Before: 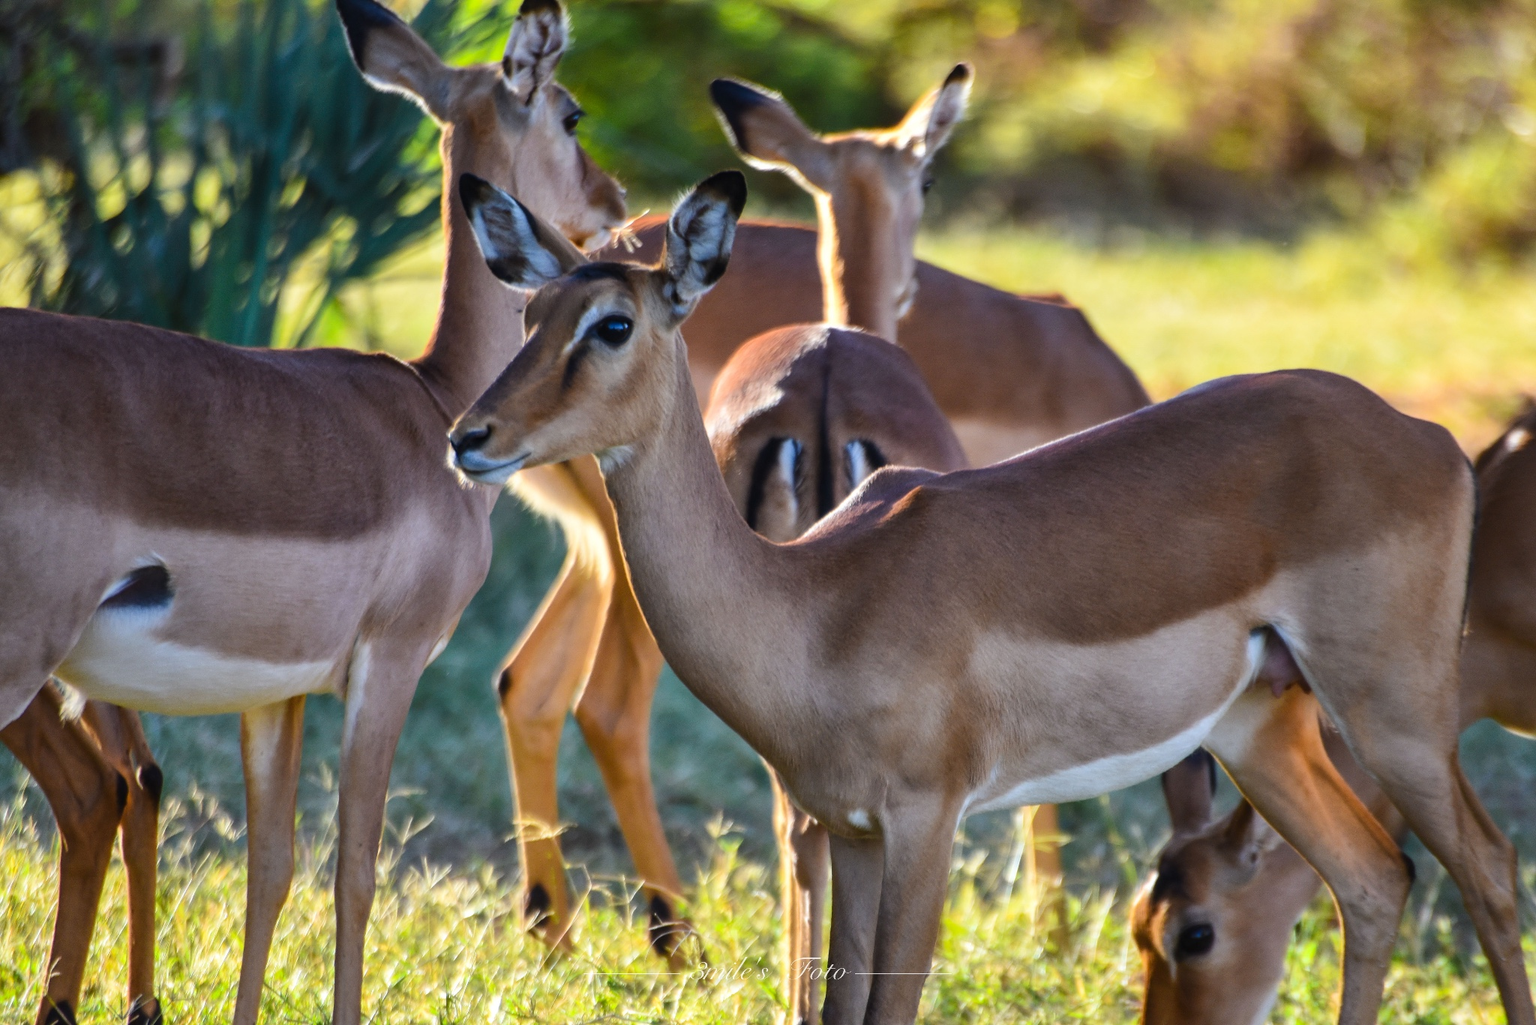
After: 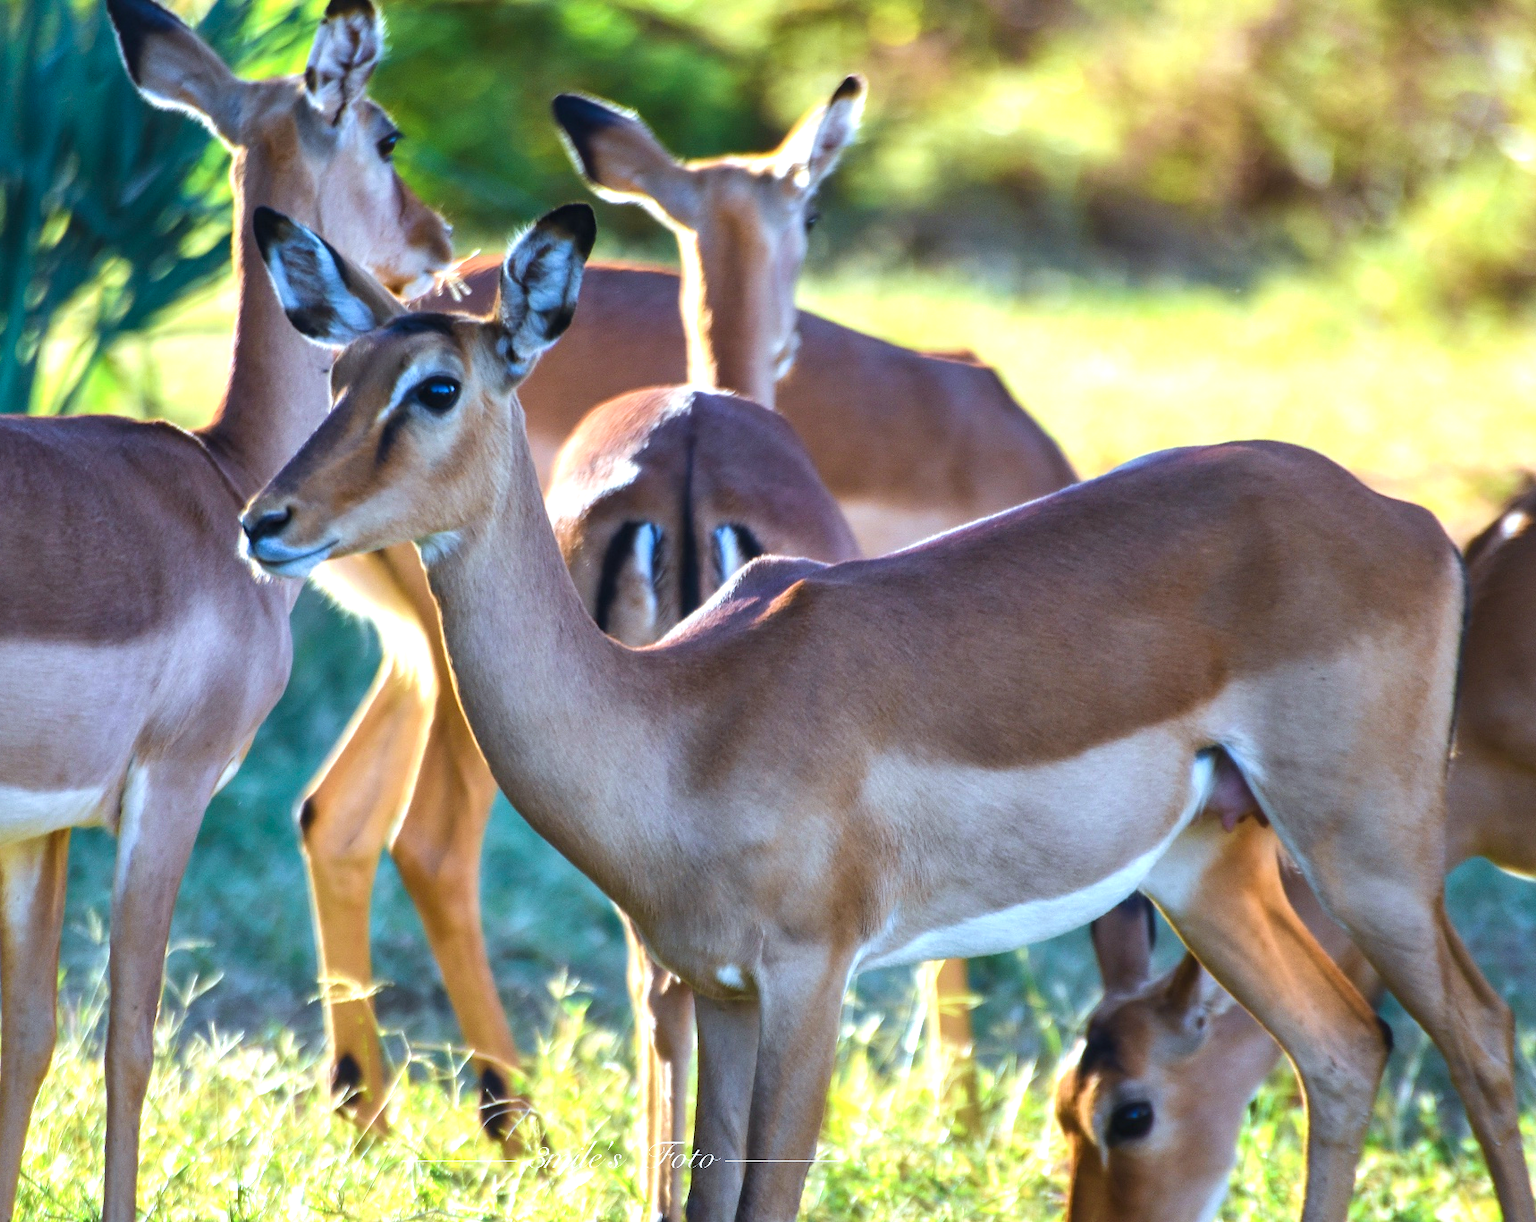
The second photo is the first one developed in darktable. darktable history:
crop: left 16.068%
exposure: black level correction 0, exposure 0.702 EV, compensate highlight preservation false
color calibration: illuminant Planckian (black body), x 0.376, y 0.374, temperature 4127.59 K, saturation algorithm version 1 (2020)
velvia: on, module defaults
